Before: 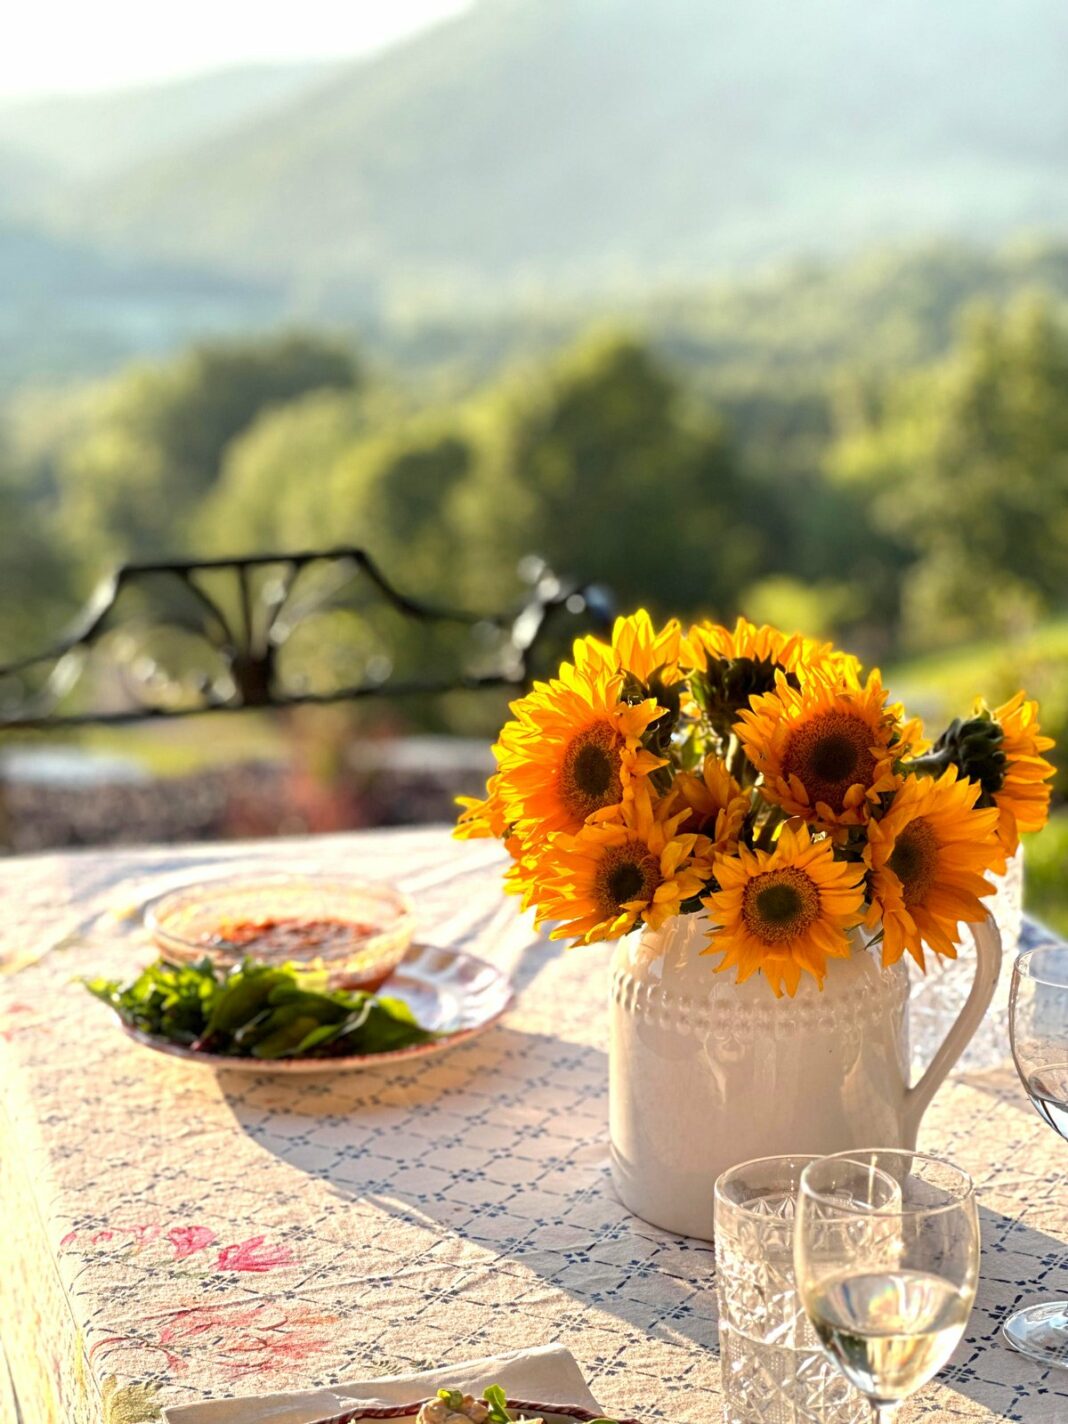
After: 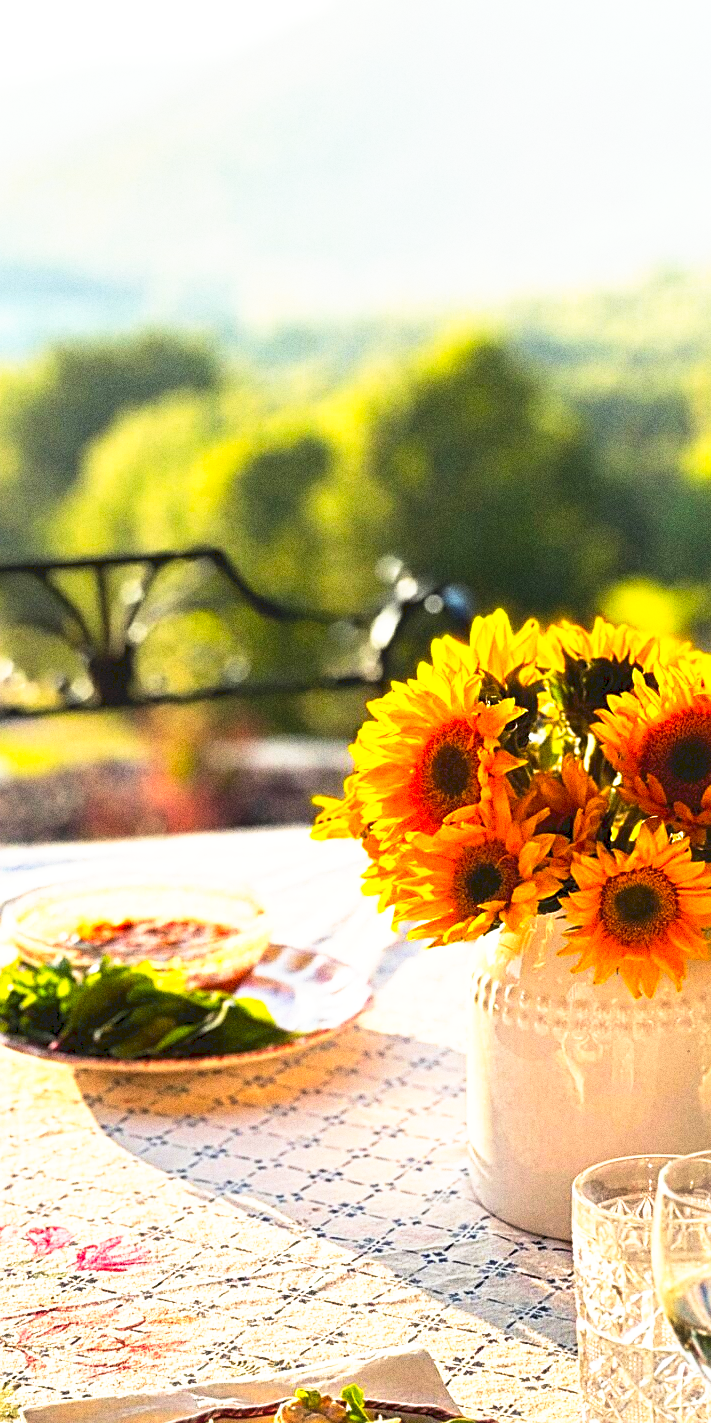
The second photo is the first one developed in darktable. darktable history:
crop and rotate: left 13.342%, right 19.991%
grain: coarseness 0.09 ISO, strength 40%
tone curve: curves: ch0 [(0, 0) (0.003, 0.116) (0.011, 0.116) (0.025, 0.113) (0.044, 0.114) (0.069, 0.118) (0.1, 0.137) (0.136, 0.171) (0.177, 0.213) (0.224, 0.259) (0.277, 0.316) (0.335, 0.381) (0.399, 0.458) (0.468, 0.548) (0.543, 0.654) (0.623, 0.775) (0.709, 0.895) (0.801, 0.972) (0.898, 0.991) (1, 1)], preserve colors none
color balance: output saturation 120%
sharpen: on, module defaults
